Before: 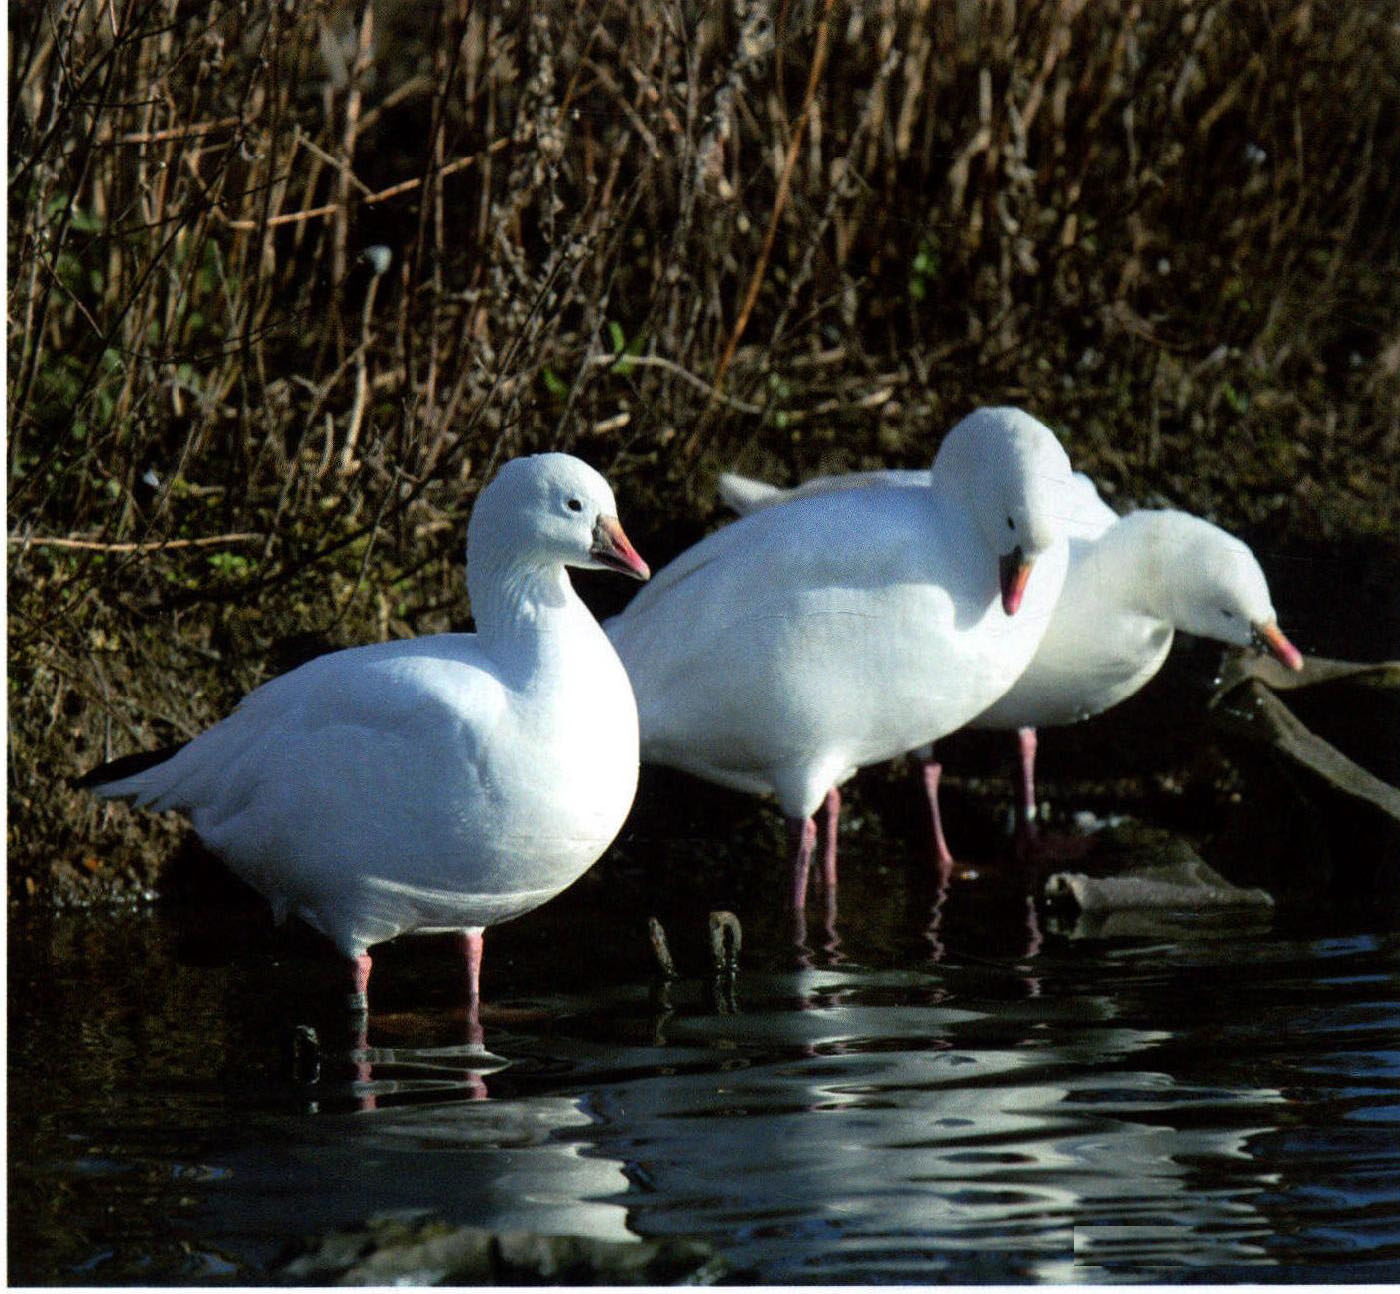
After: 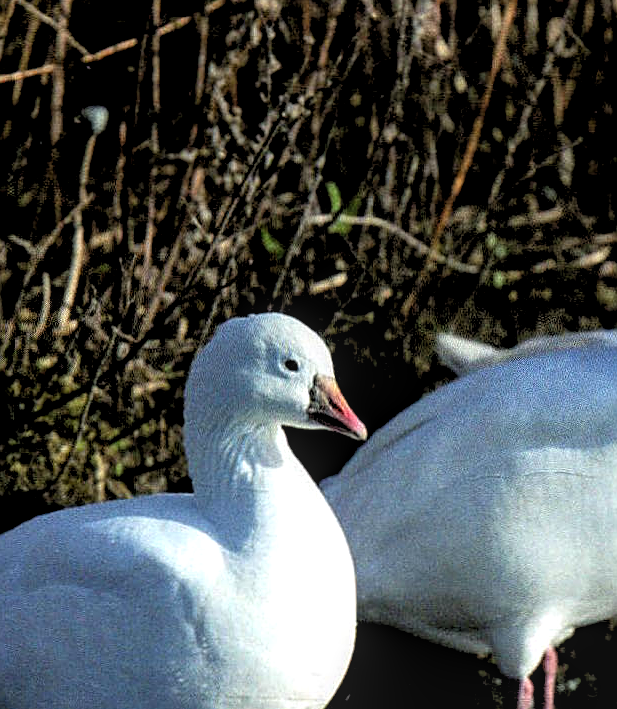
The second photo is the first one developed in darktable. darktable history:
local contrast: on, module defaults
sharpen: on, module defaults
crop: left 20.248%, top 10.86%, right 35.675%, bottom 34.321%
rgb levels: levels [[0.01, 0.419, 0.839], [0, 0.5, 1], [0, 0.5, 1]]
